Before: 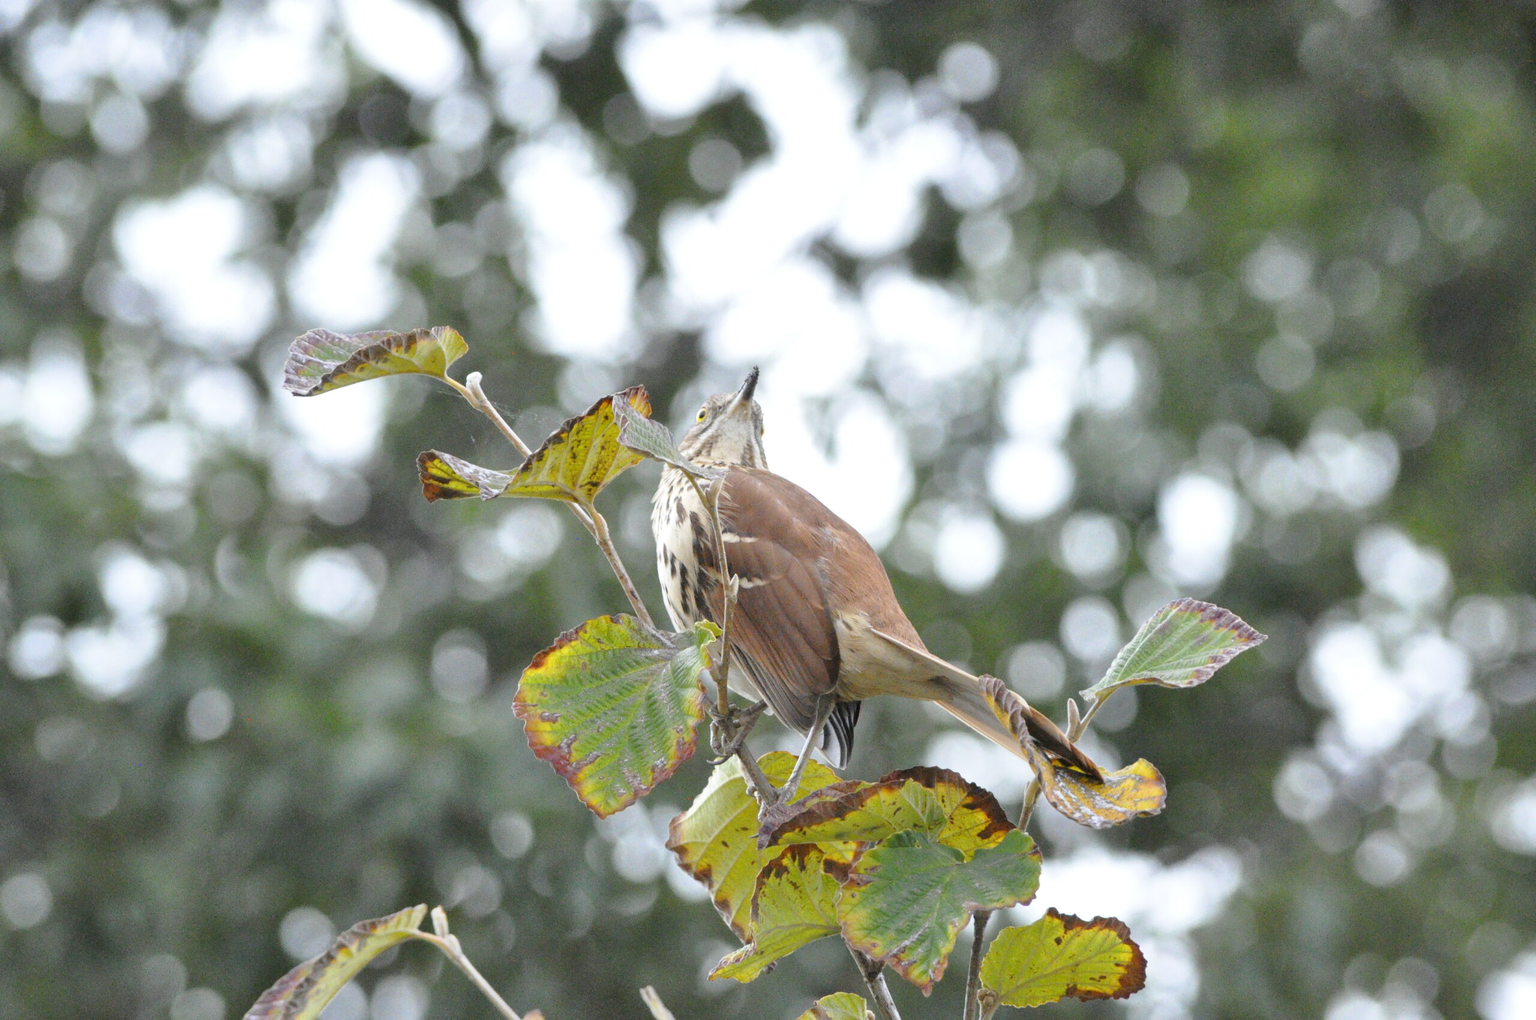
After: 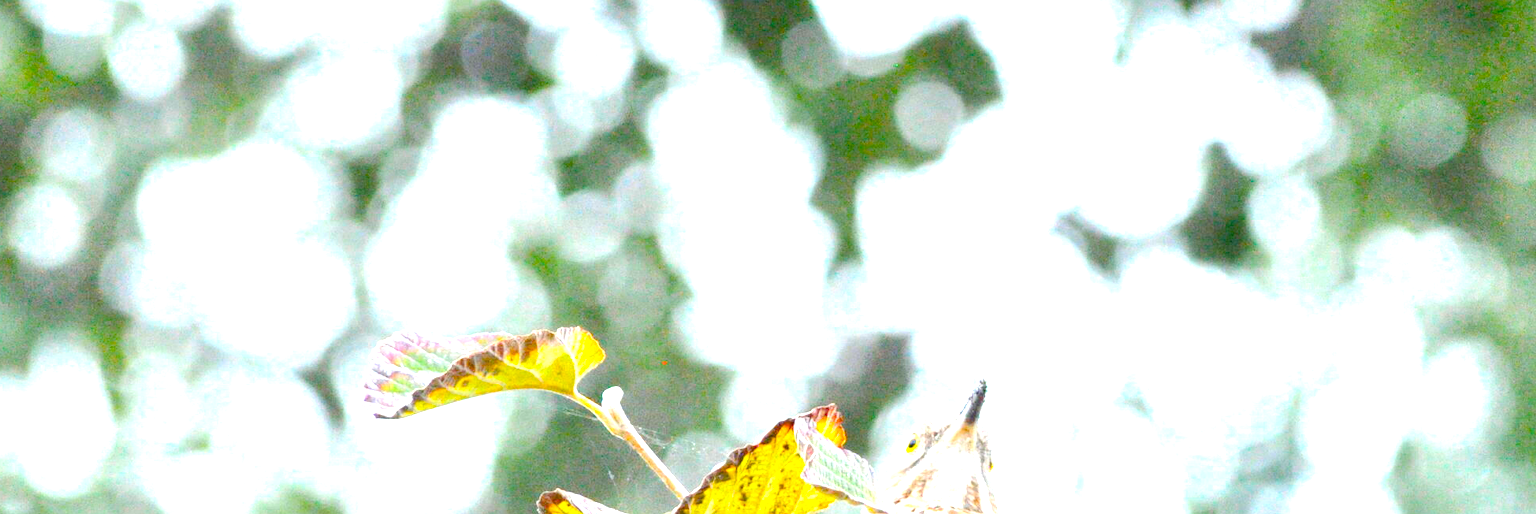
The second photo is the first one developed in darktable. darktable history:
crop: left 0.528%, top 7.632%, right 23.304%, bottom 53.919%
color balance rgb: power › hue 329.72°, perceptual saturation grading › global saturation 20%, perceptual saturation grading › highlights 1.952%, perceptual saturation grading › shadows 49.388%, global vibrance 39.832%
exposure: black level correction 0, exposure 1.382 EV, compensate highlight preservation false
